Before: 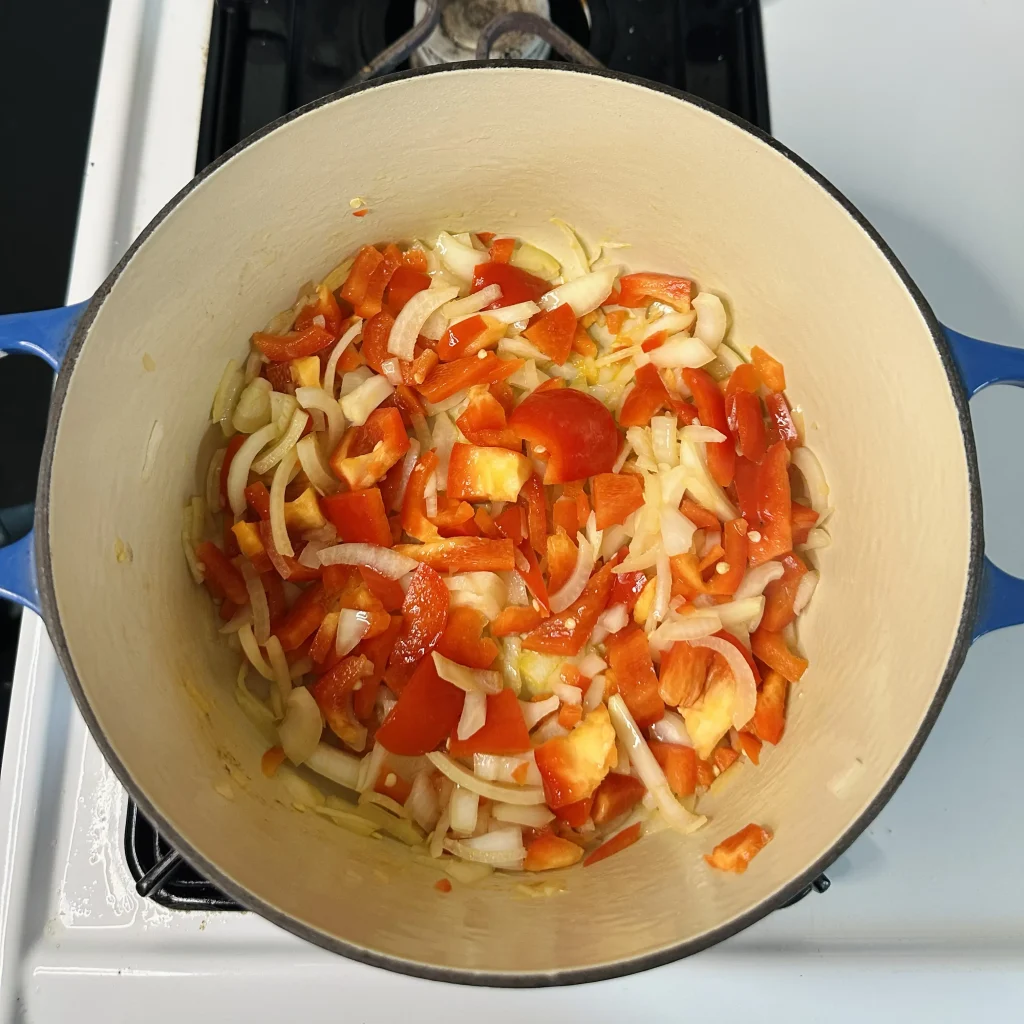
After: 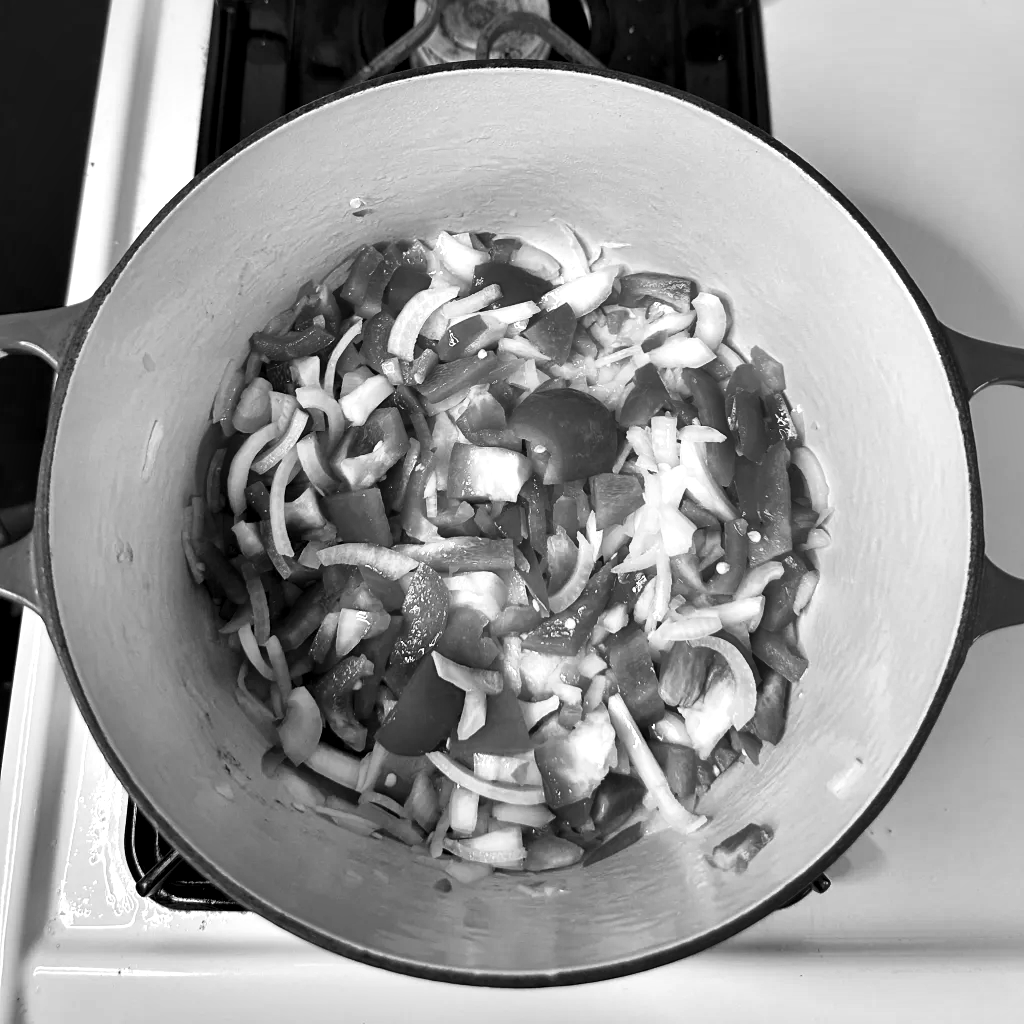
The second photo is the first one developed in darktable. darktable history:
monochrome: a 16.01, b -2.65, highlights 0.52
local contrast: mode bilateral grid, contrast 44, coarseness 69, detail 214%, midtone range 0.2
